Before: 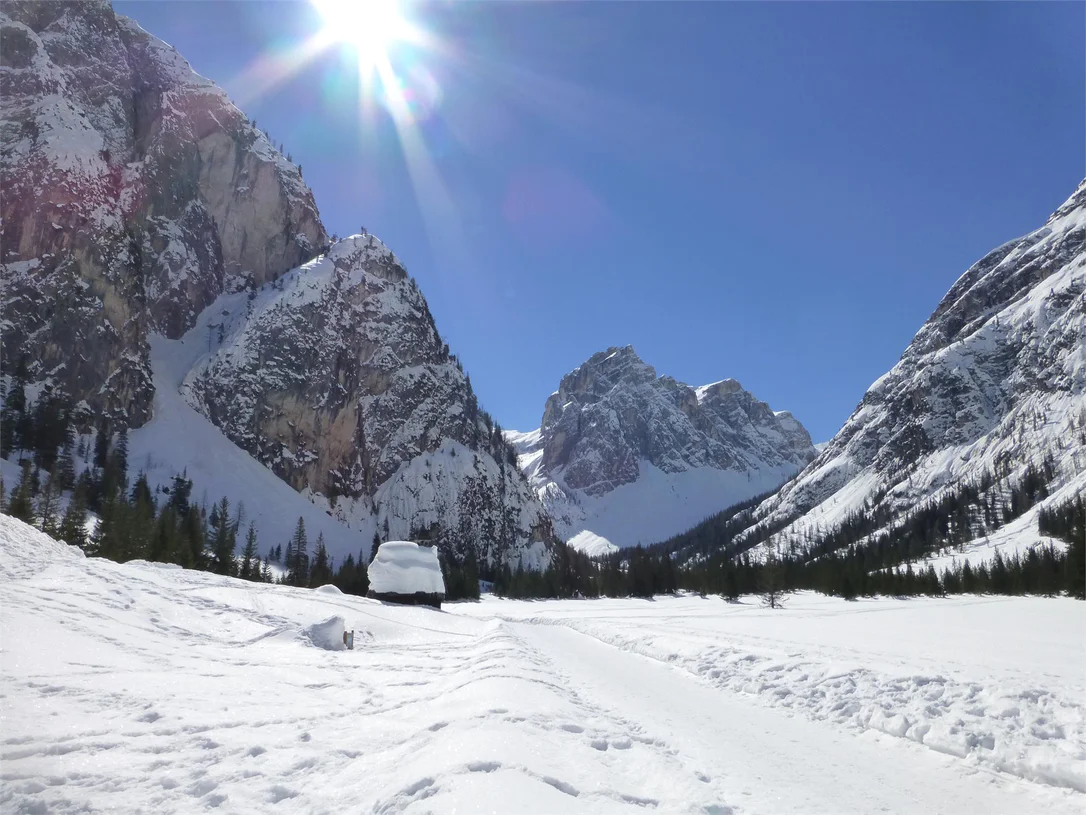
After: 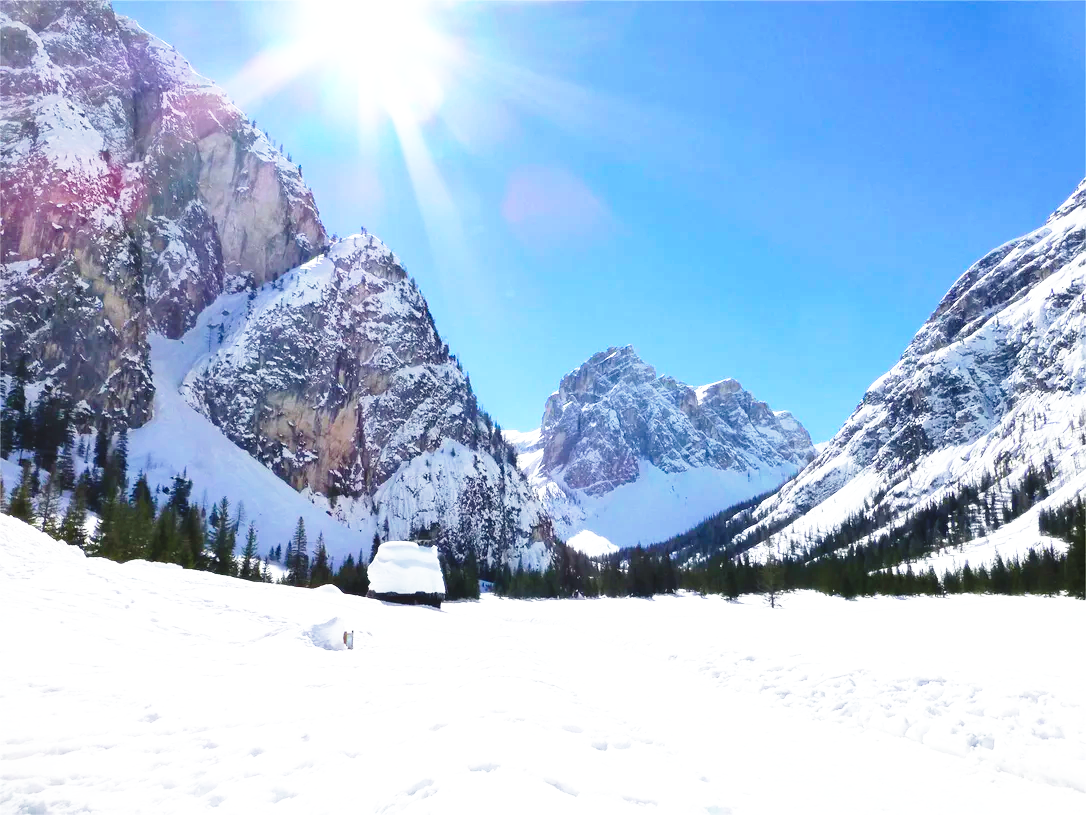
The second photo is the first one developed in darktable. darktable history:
base curve: curves: ch0 [(0, 0) (0.026, 0.03) (0.109, 0.232) (0.351, 0.748) (0.669, 0.968) (1, 1)], preserve colors none
color balance rgb: perceptual saturation grading › global saturation 36%, perceptual brilliance grading › global brilliance 10%, global vibrance 20%
shadows and highlights: shadows 20.55, highlights -20.99, soften with gaussian
